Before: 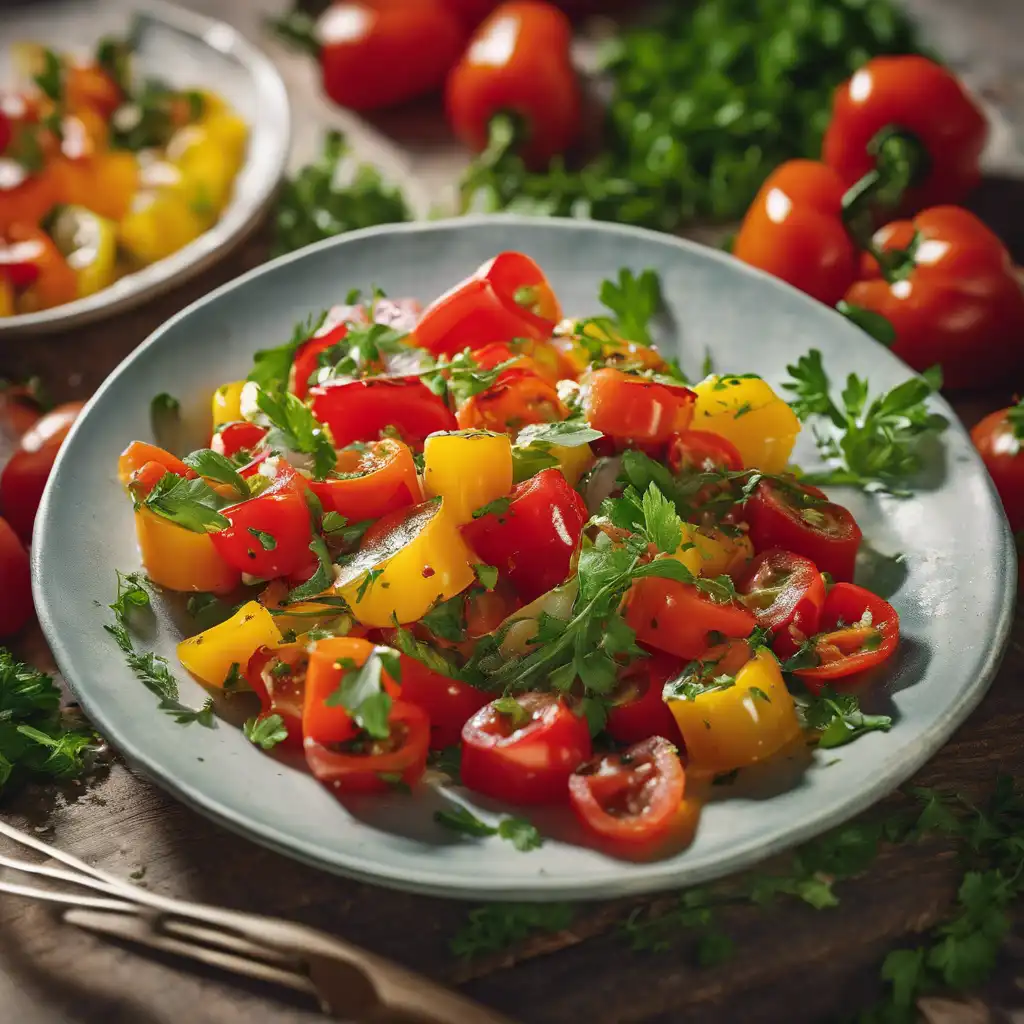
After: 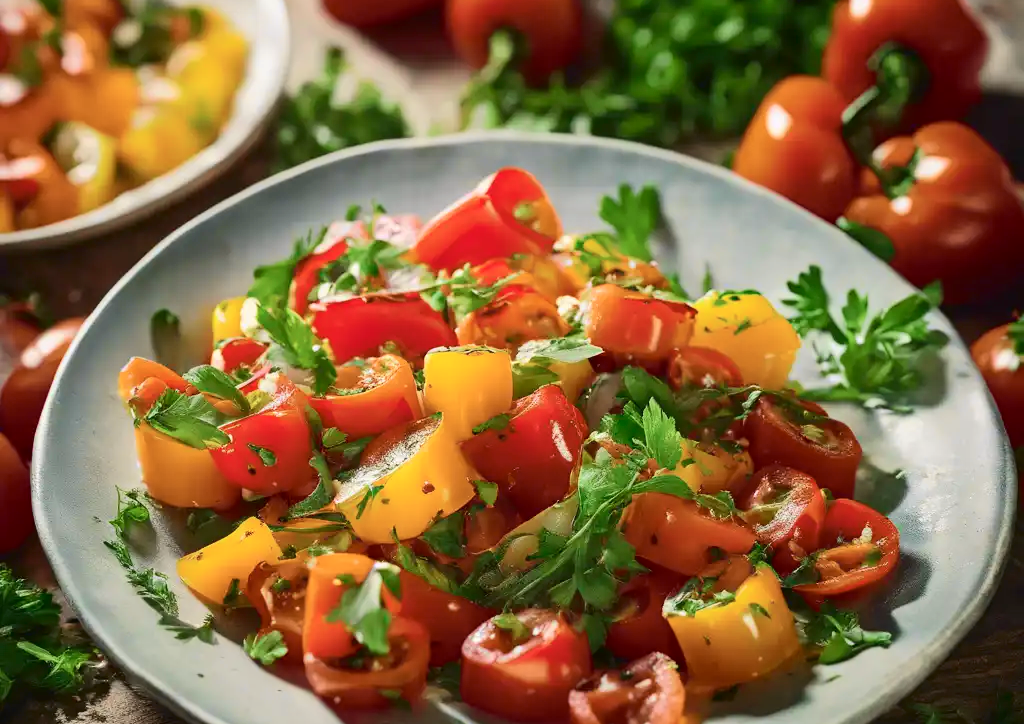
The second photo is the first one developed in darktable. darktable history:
tone curve: curves: ch0 [(0, 0.018) (0.061, 0.041) (0.205, 0.191) (0.289, 0.292) (0.39, 0.424) (0.493, 0.551) (0.666, 0.743) (0.795, 0.841) (1, 0.998)]; ch1 [(0, 0) (0.385, 0.343) (0.439, 0.415) (0.494, 0.498) (0.501, 0.501) (0.51, 0.509) (0.548, 0.563) (0.586, 0.61) (0.684, 0.658) (0.783, 0.804) (1, 1)]; ch2 [(0, 0) (0.304, 0.31) (0.403, 0.399) (0.441, 0.428) (0.47, 0.469) (0.498, 0.496) (0.524, 0.538) (0.566, 0.579) (0.648, 0.665) (0.697, 0.699) (1, 1)], color space Lab, independent channels, preserve colors none
crop and rotate: top 8.293%, bottom 20.996%
